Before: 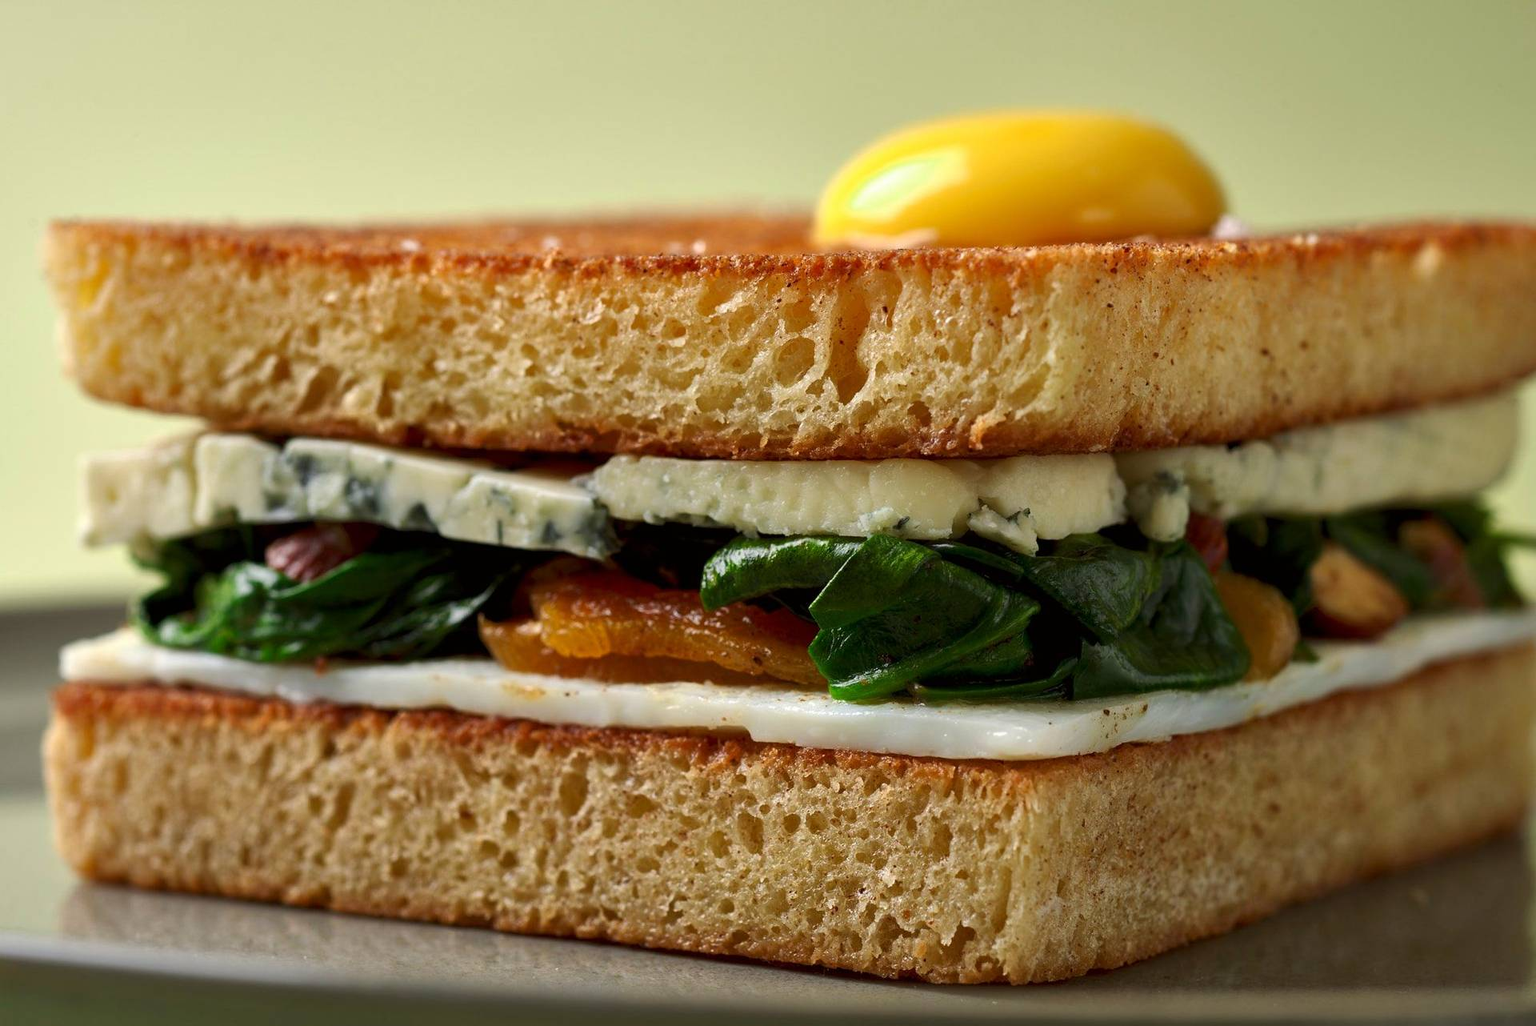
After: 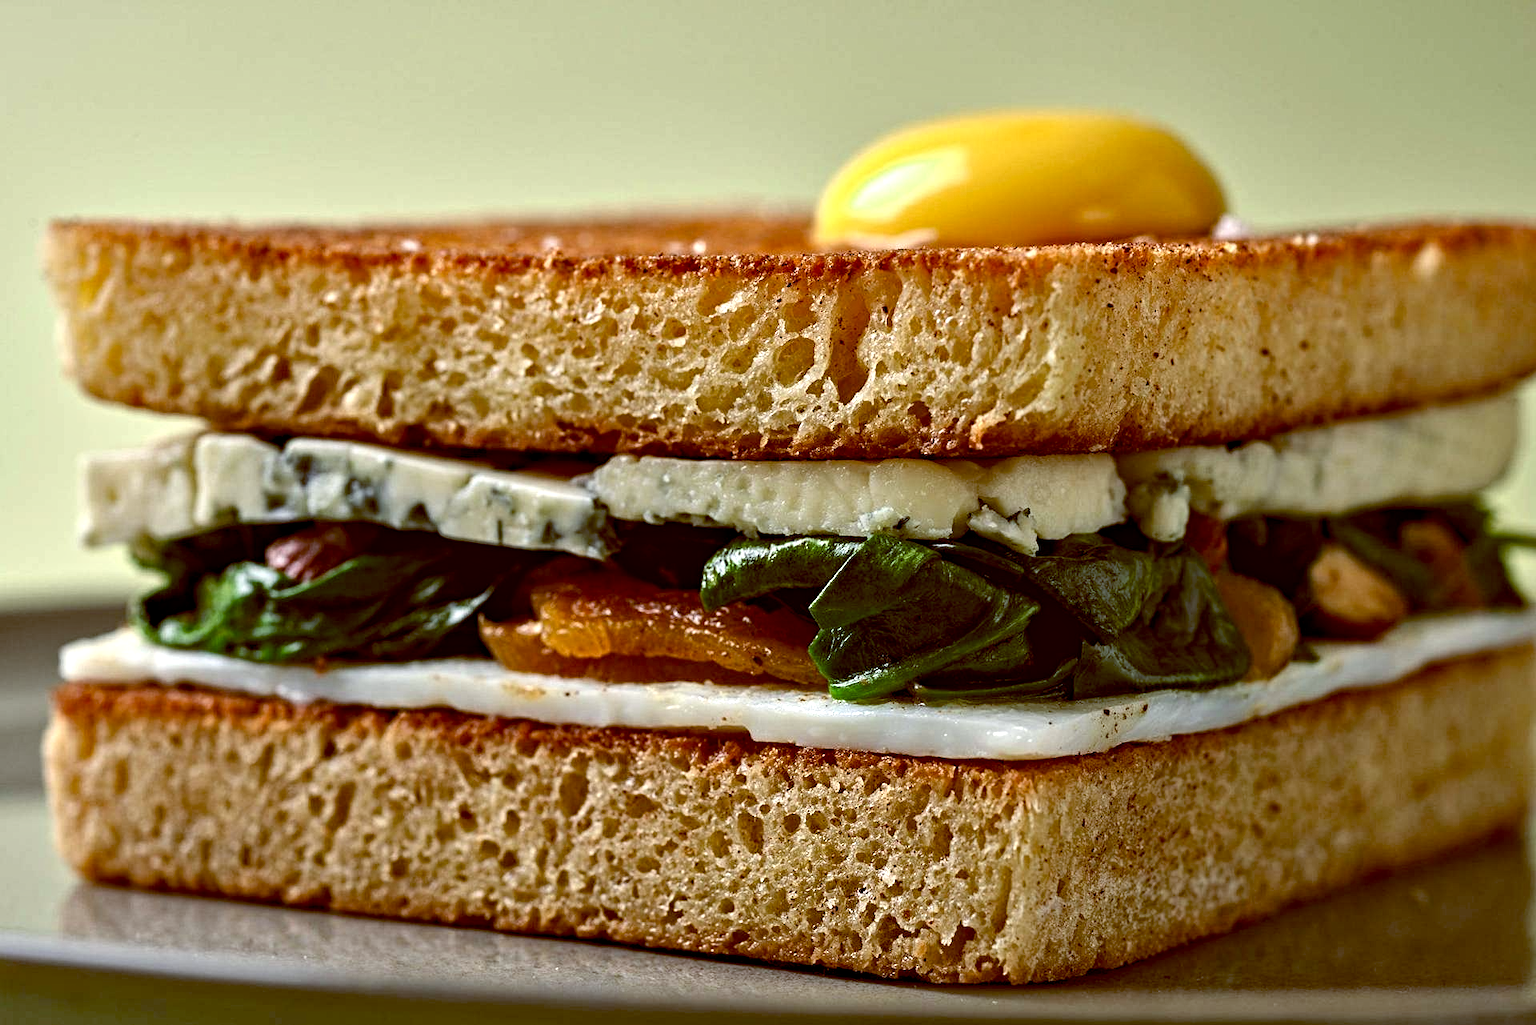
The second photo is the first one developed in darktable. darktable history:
color balance: lift [1, 1.015, 1.004, 0.985], gamma [1, 0.958, 0.971, 1.042], gain [1, 0.956, 0.977, 1.044]
contrast equalizer: octaves 7, y [[0.5, 0.542, 0.583, 0.625, 0.667, 0.708], [0.5 ×6], [0.5 ×6], [0 ×6], [0 ×6]]
